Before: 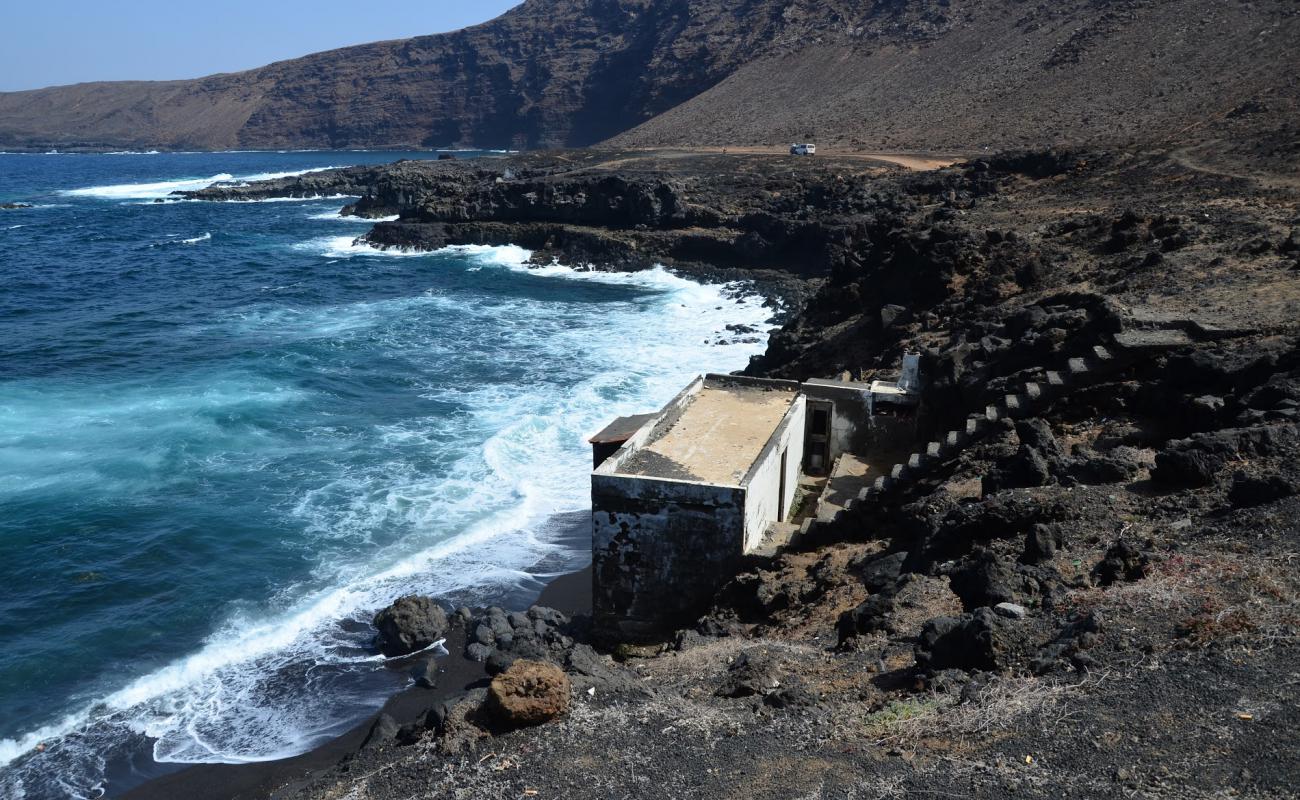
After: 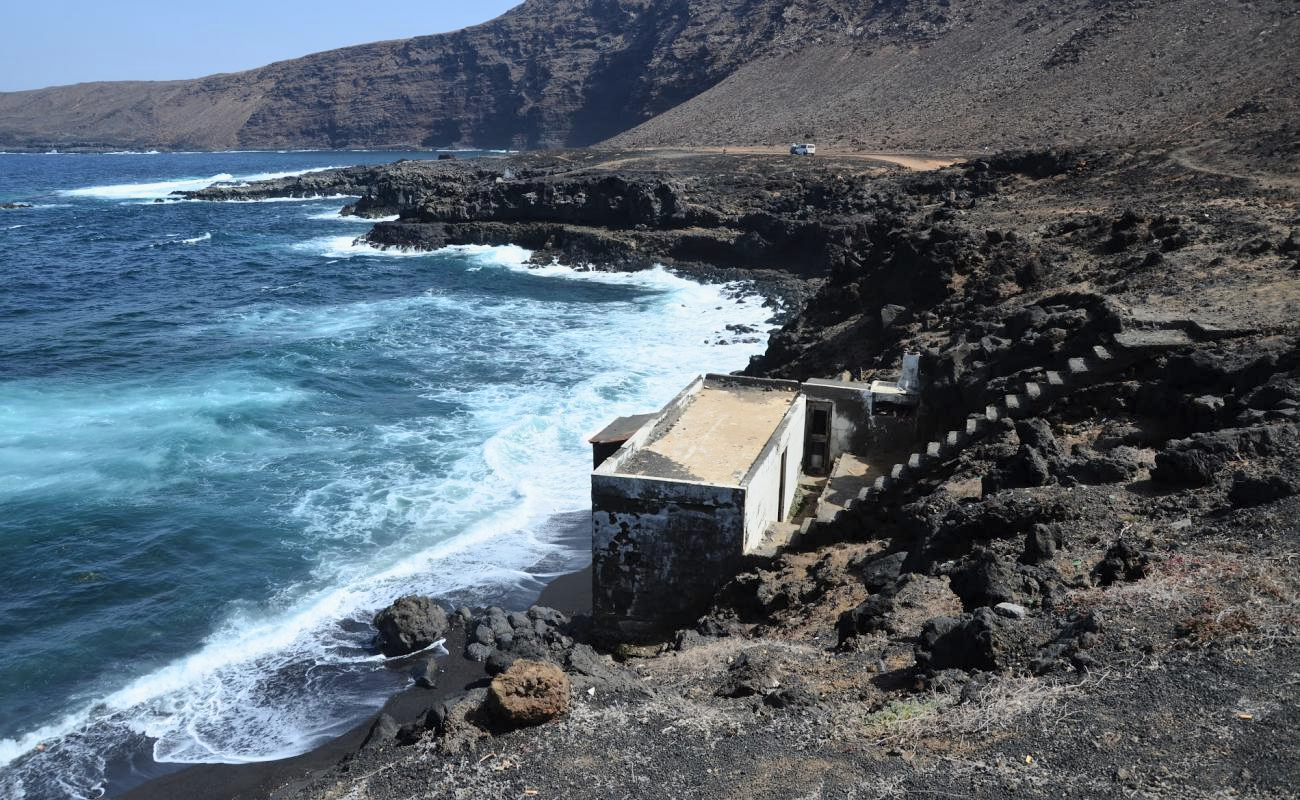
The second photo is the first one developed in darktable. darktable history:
exposure: exposure -0.246 EV, compensate highlight preservation false
contrast brightness saturation: contrast 0.144, brightness 0.219
local contrast: mode bilateral grid, contrast 20, coarseness 49, detail 120%, midtone range 0.2
